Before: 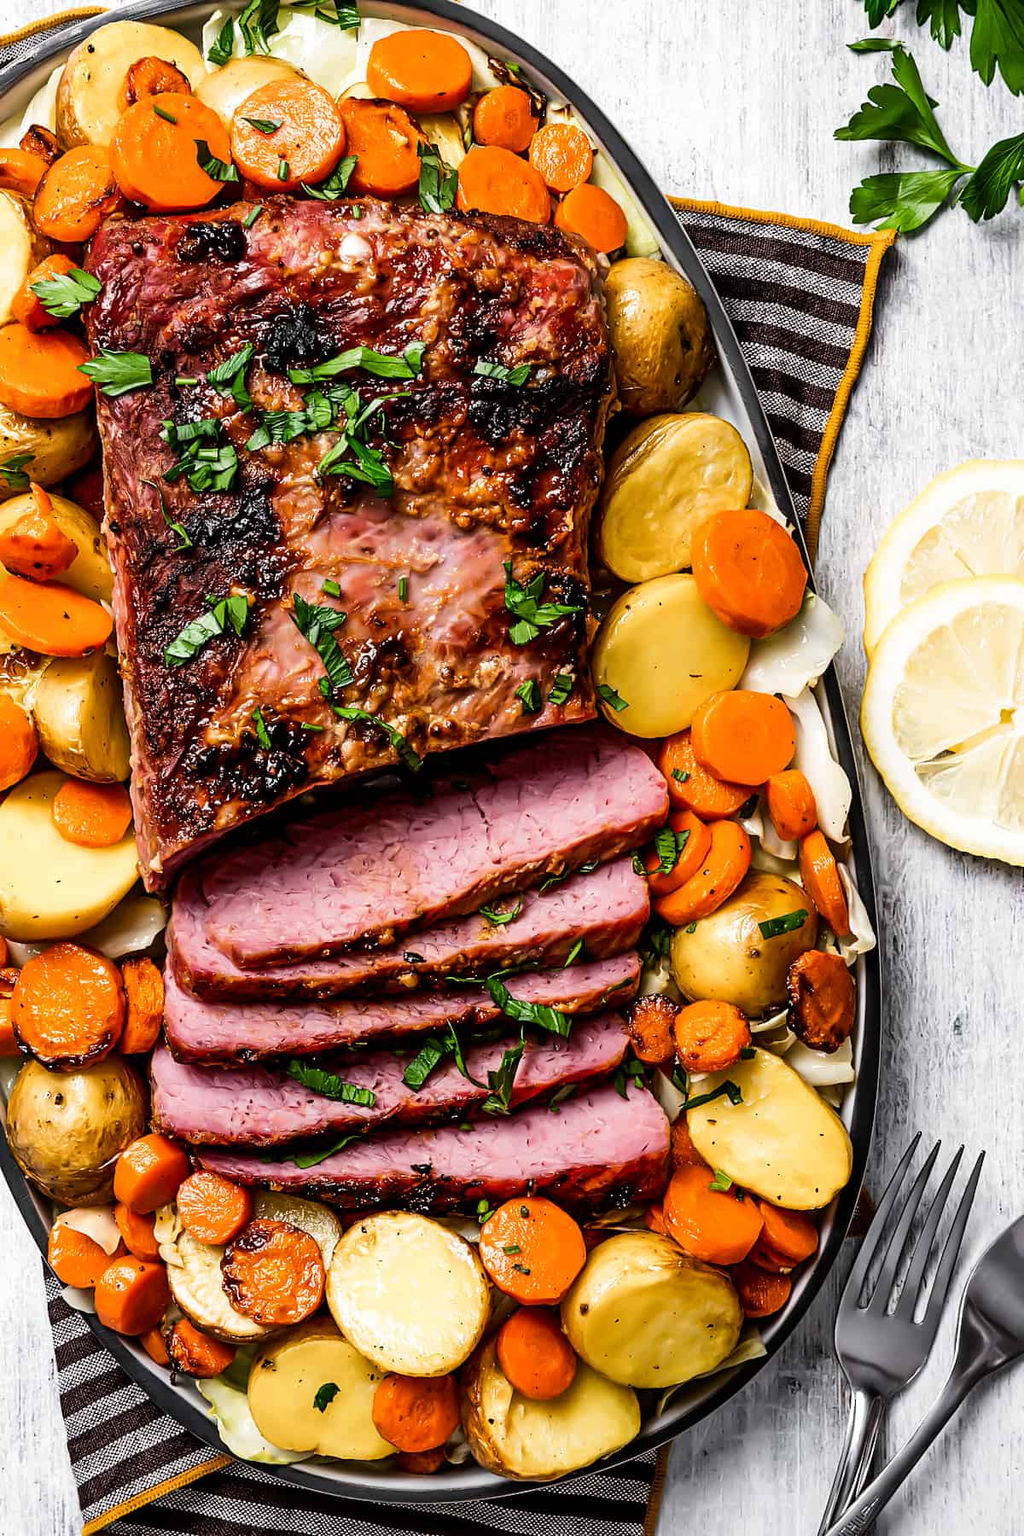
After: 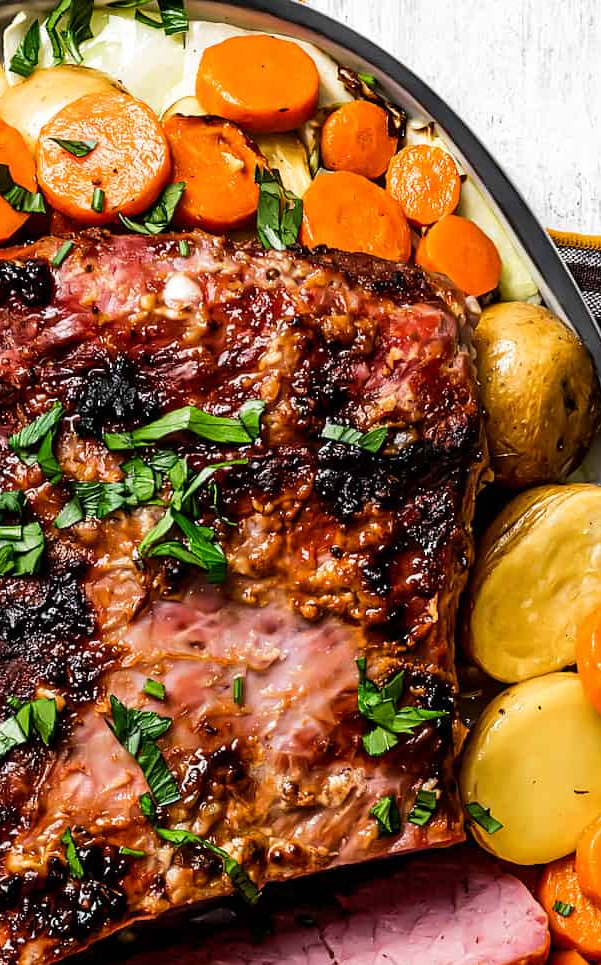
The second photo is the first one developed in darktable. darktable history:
crop: left 19.531%, right 30.344%, bottom 46.334%
